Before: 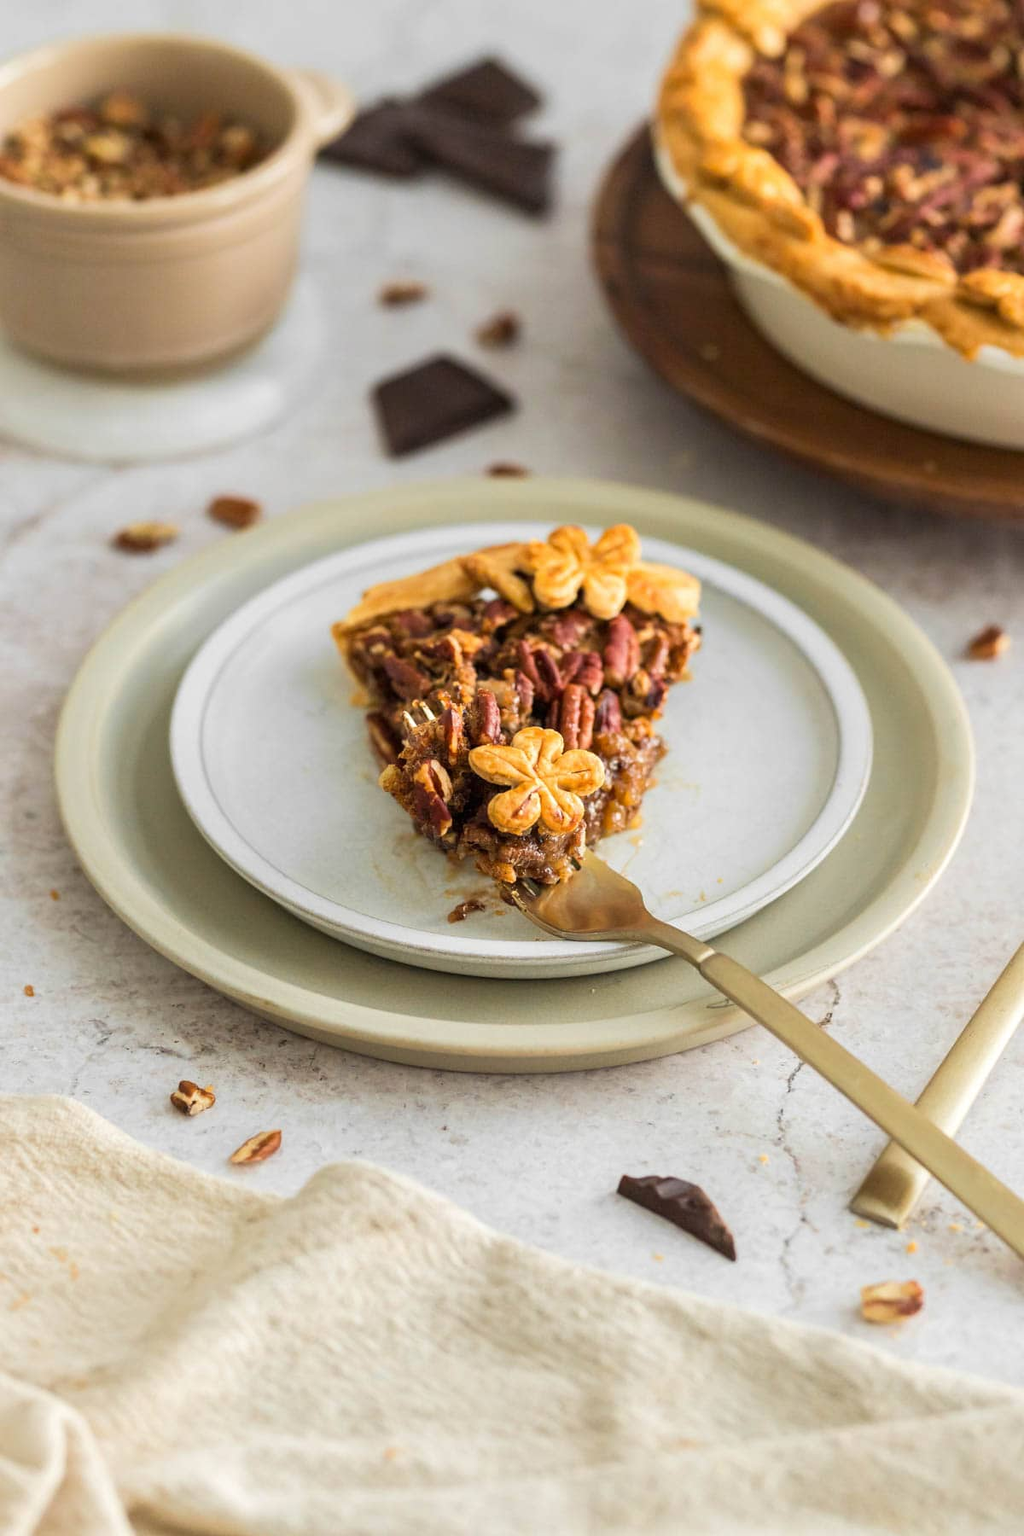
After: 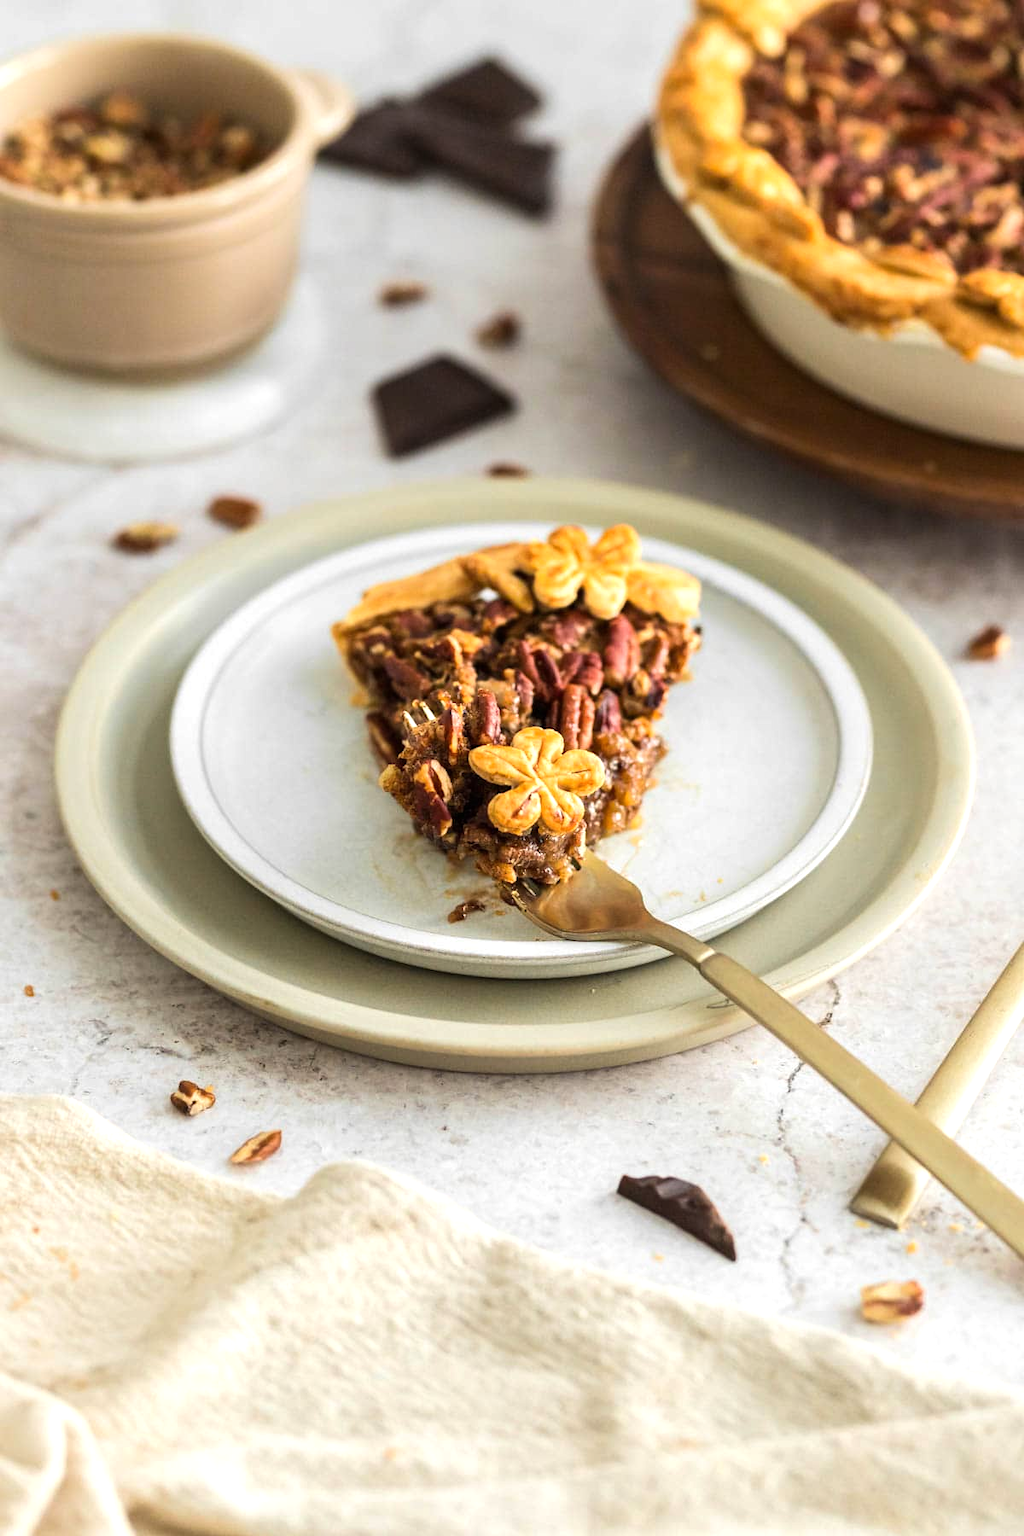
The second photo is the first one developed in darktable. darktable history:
tone equalizer: -8 EV -0.451 EV, -7 EV -0.404 EV, -6 EV -0.345 EV, -5 EV -0.2 EV, -3 EV 0.221 EV, -2 EV 0.32 EV, -1 EV 0.412 EV, +0 EV 0.429 EV, edges refinement/feathering 500, mask exposure compensation -1.57 EV, preserve details no
